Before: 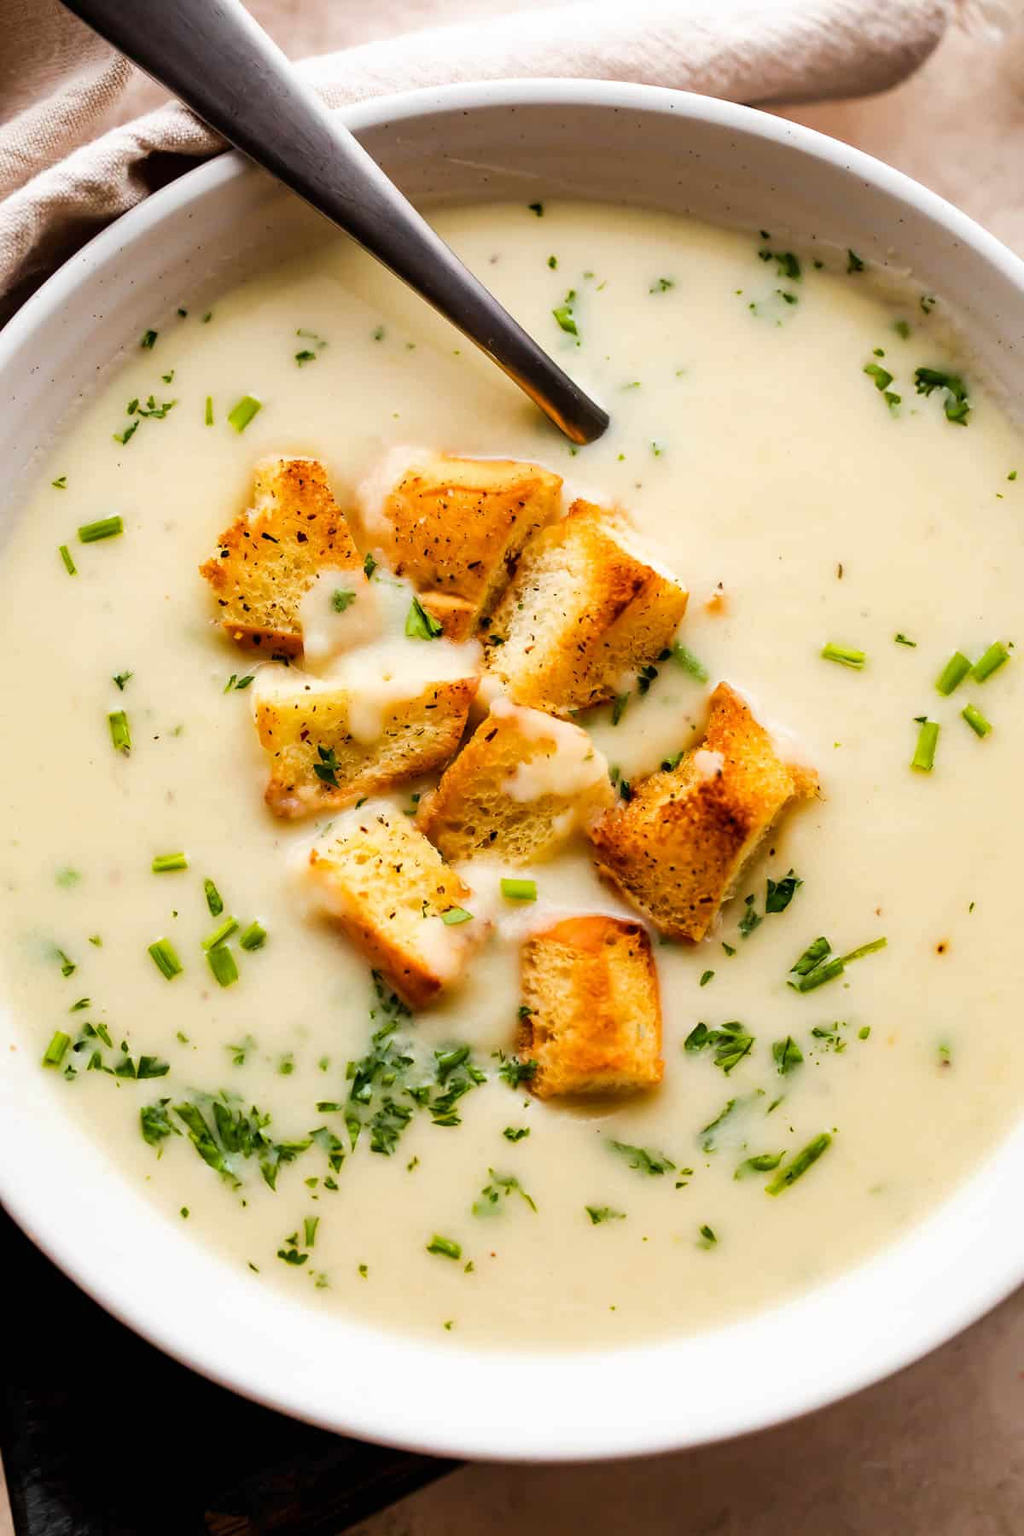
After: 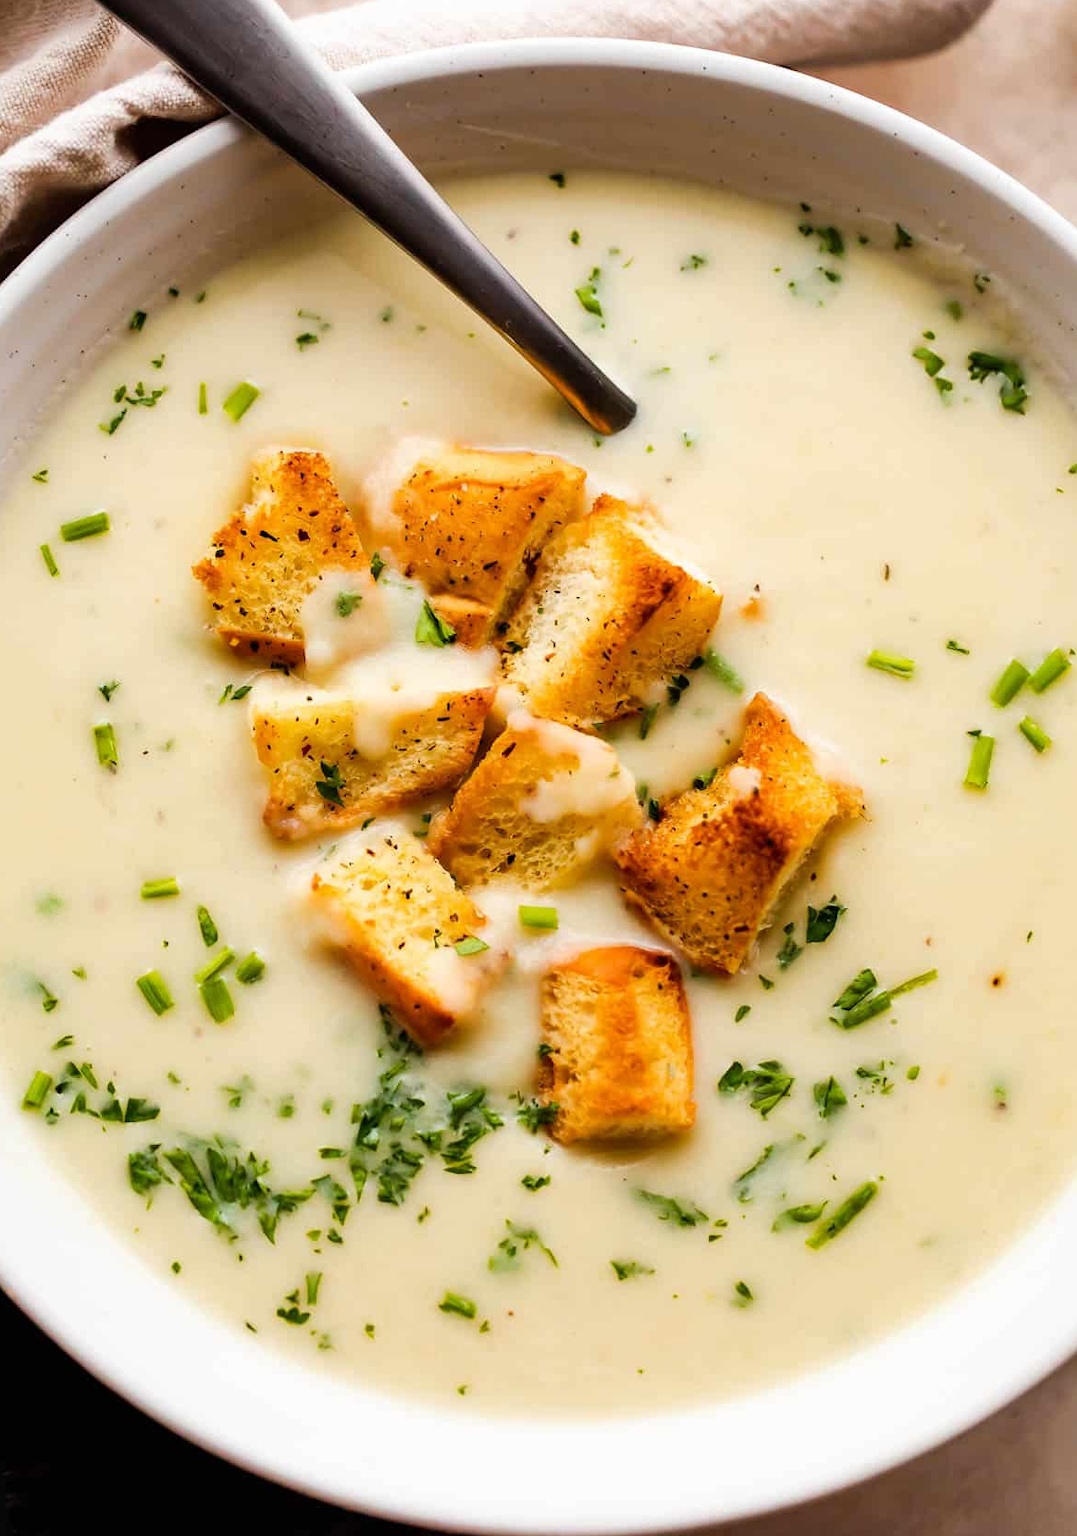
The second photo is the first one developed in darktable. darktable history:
crop: left 2.184%, top 2.835%, right 0.792%, bottom 4.904%
